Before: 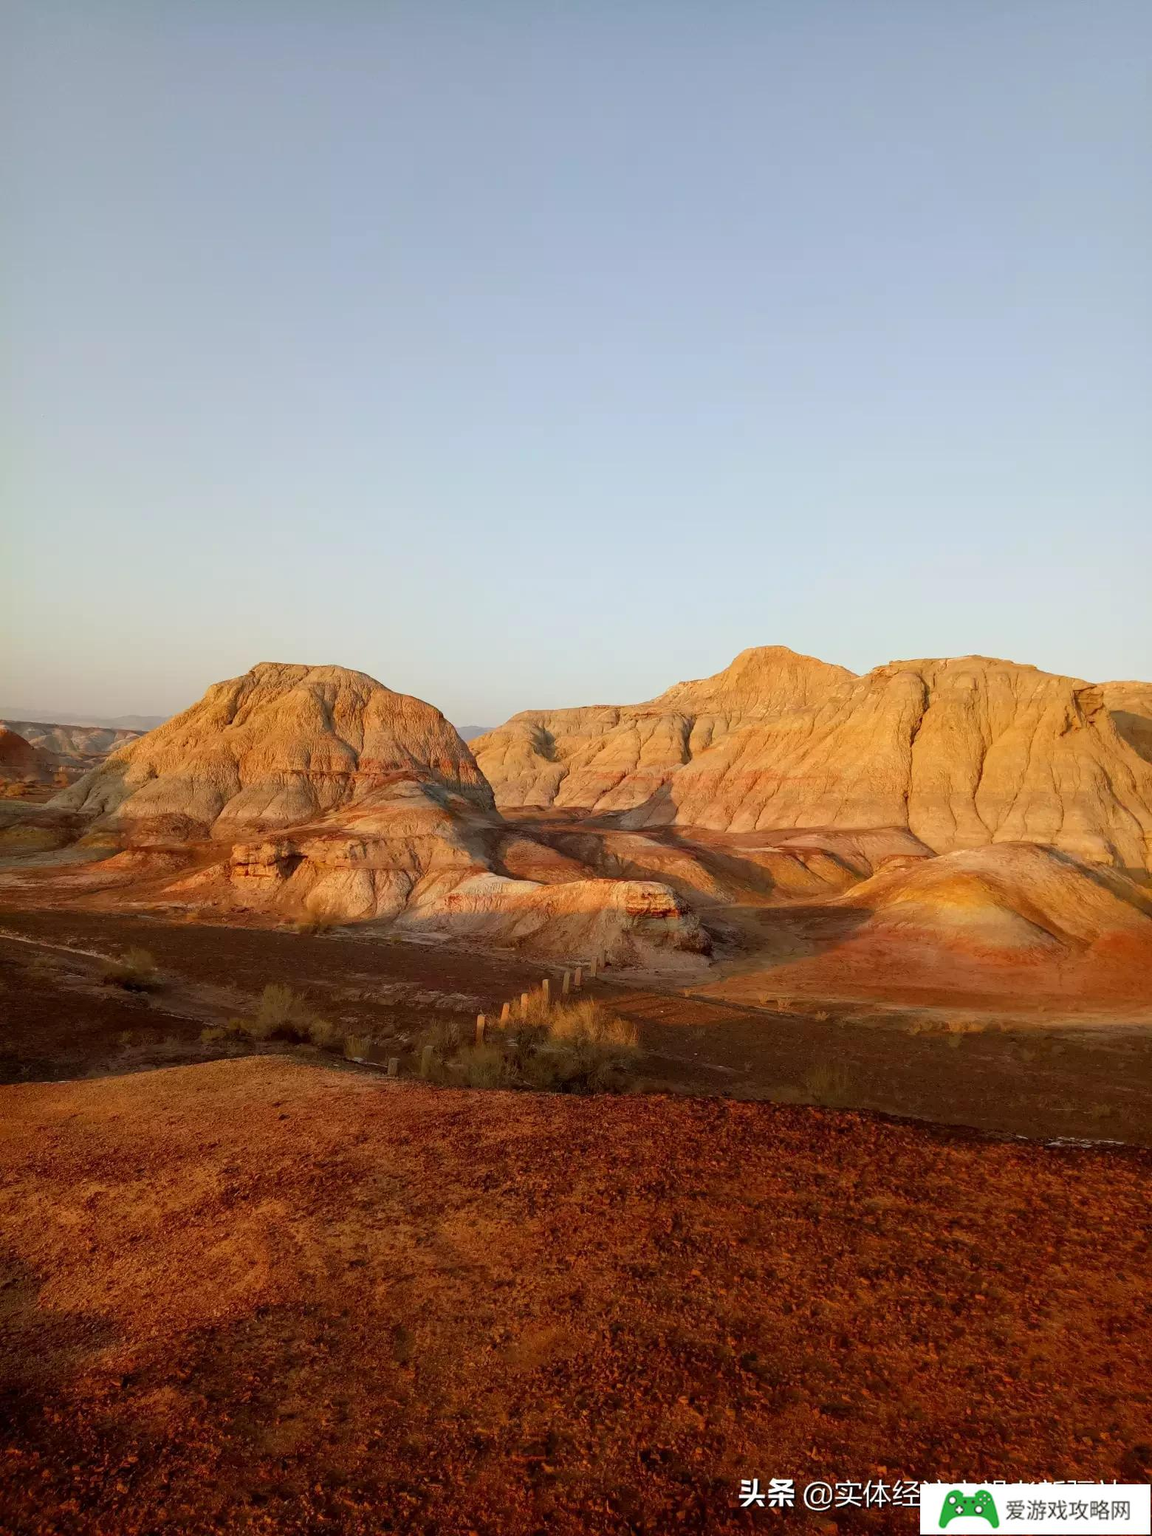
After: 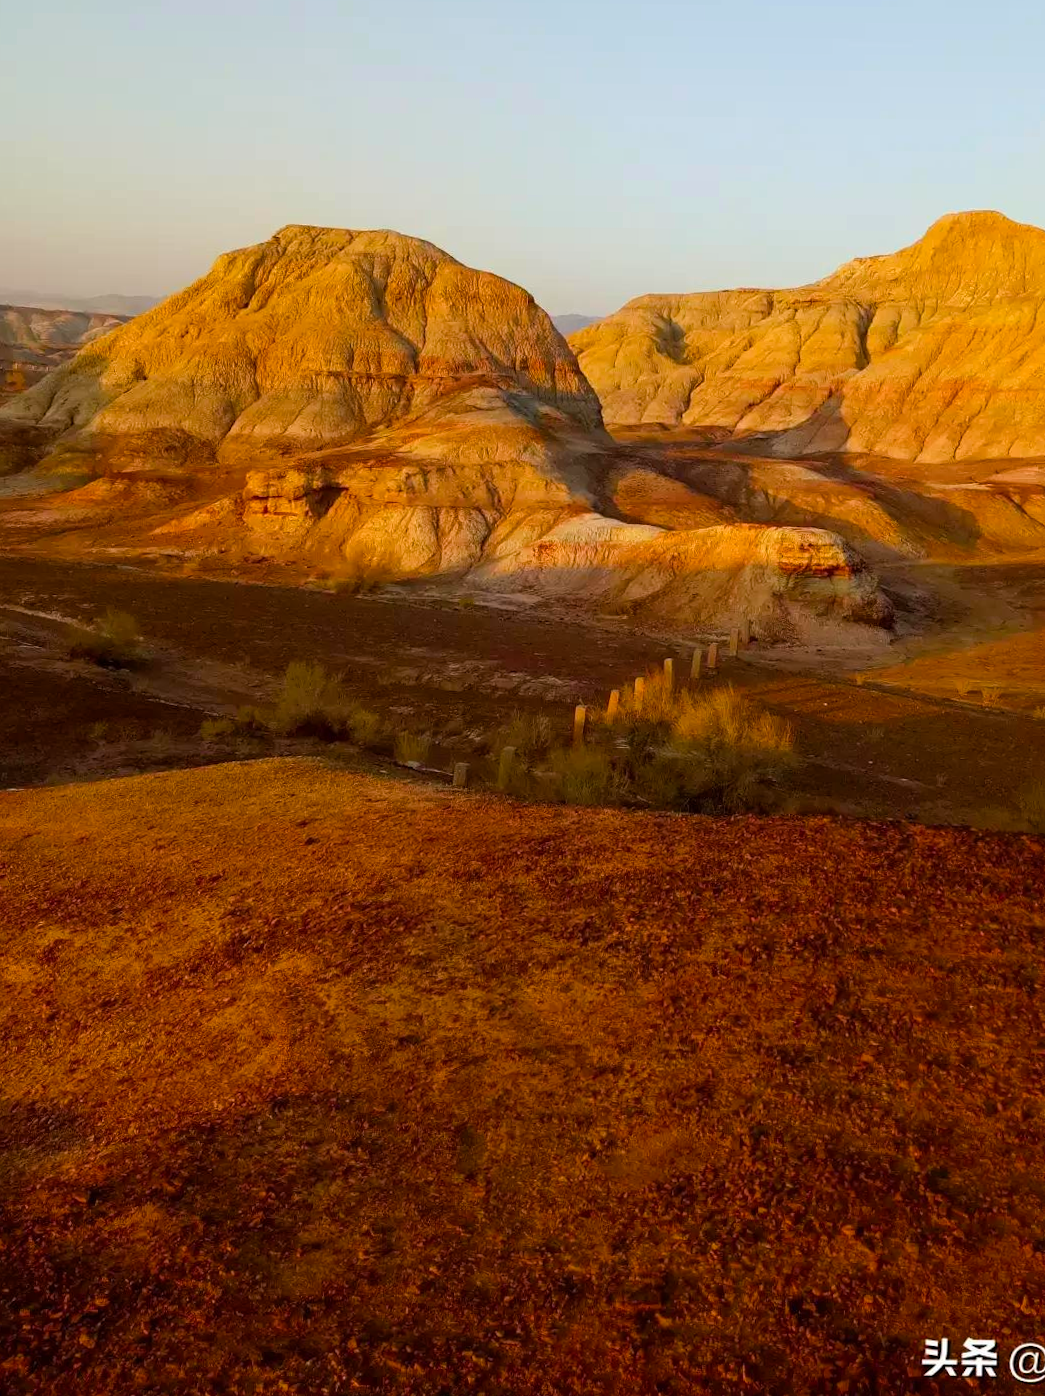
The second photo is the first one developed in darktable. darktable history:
crop and rotate: angle -0.677°, left 3.582%, top 31.799%, right 28.348%
color balance rgb: shadows lift › luminance -9.285%, linear chroma grading › shadows 9.775%, linear chroma grading › highlights 10.363%, linear chroma grading › global chroma 14.701%, linear chroma grading › mid-tones 14.966%, perceptual saturation grading › global saturation 0.027%, global vibrance 20%
